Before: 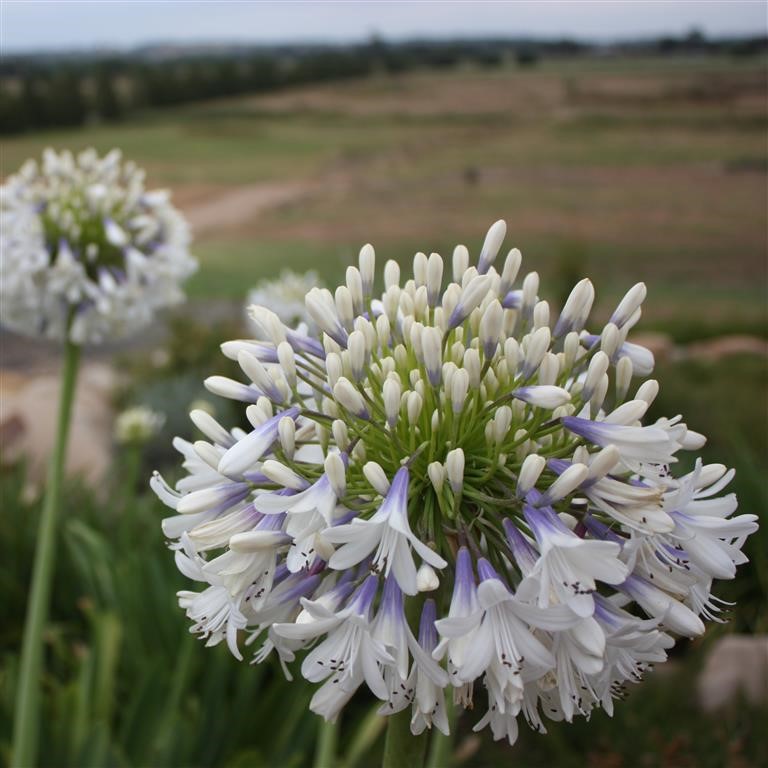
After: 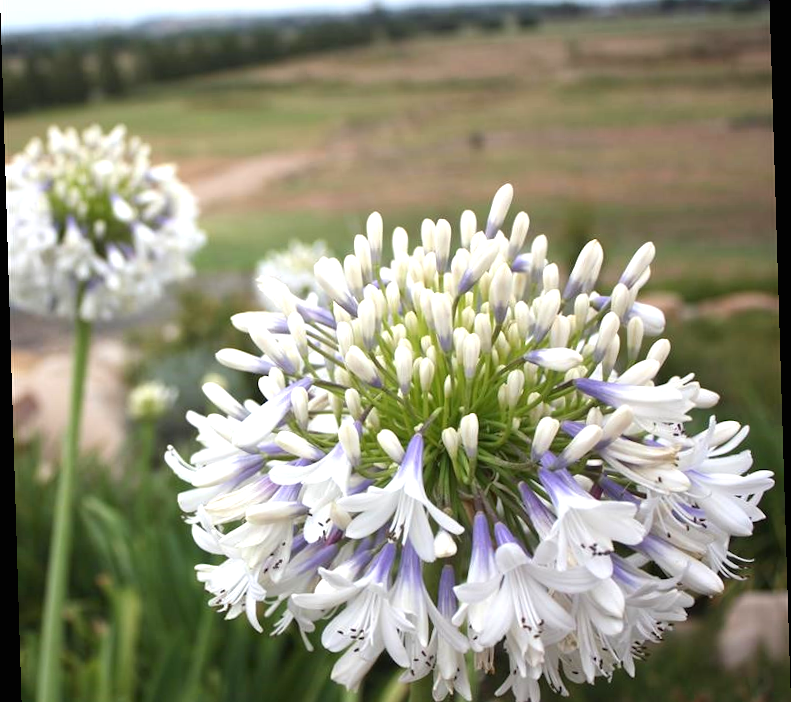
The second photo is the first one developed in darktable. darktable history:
crop and rotate: top 5.609%, bottom 5.609%
exposure: black level correction 0, exposure 0.95 EV, compensate exposure bias true, compensate highlight preservation false
rotate and perspective: rotation -1.75°, automatic cropping off
